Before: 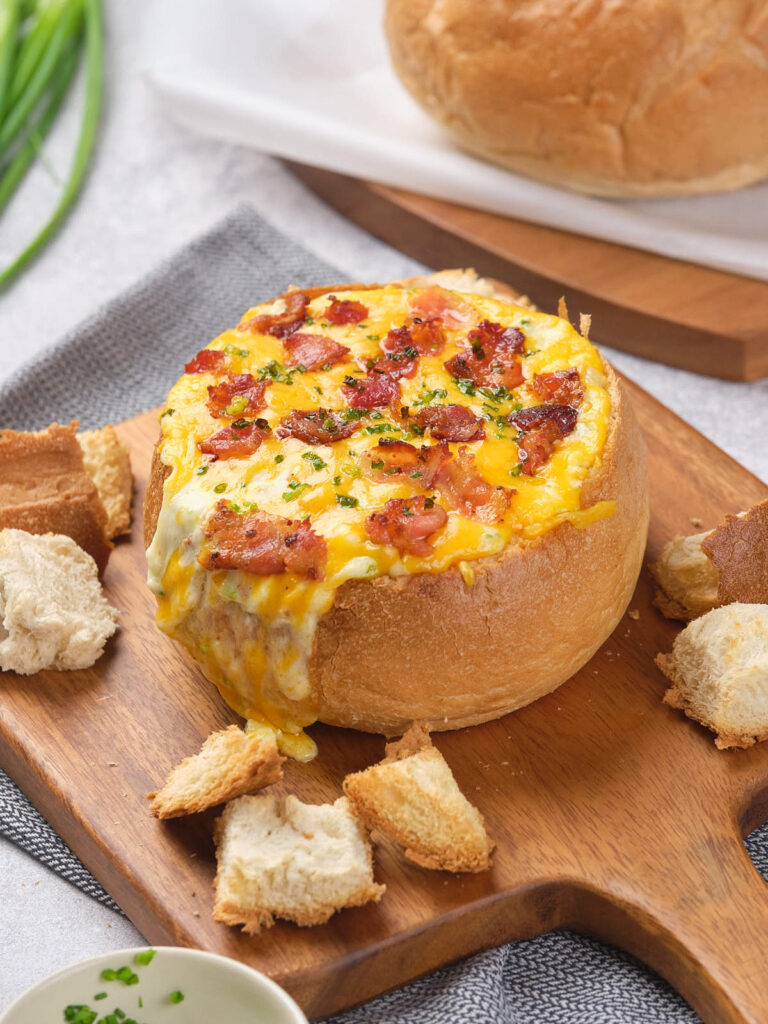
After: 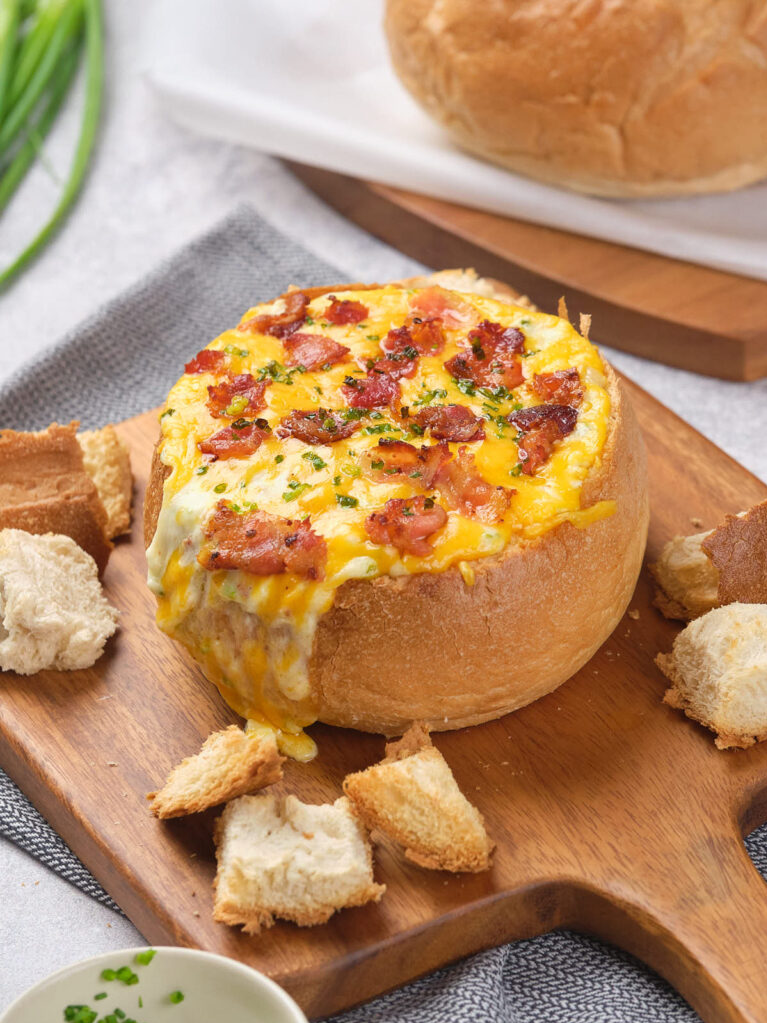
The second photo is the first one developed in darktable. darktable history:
crop and rotate: left 0.126%
rotate and perspective: automatic cropping off
